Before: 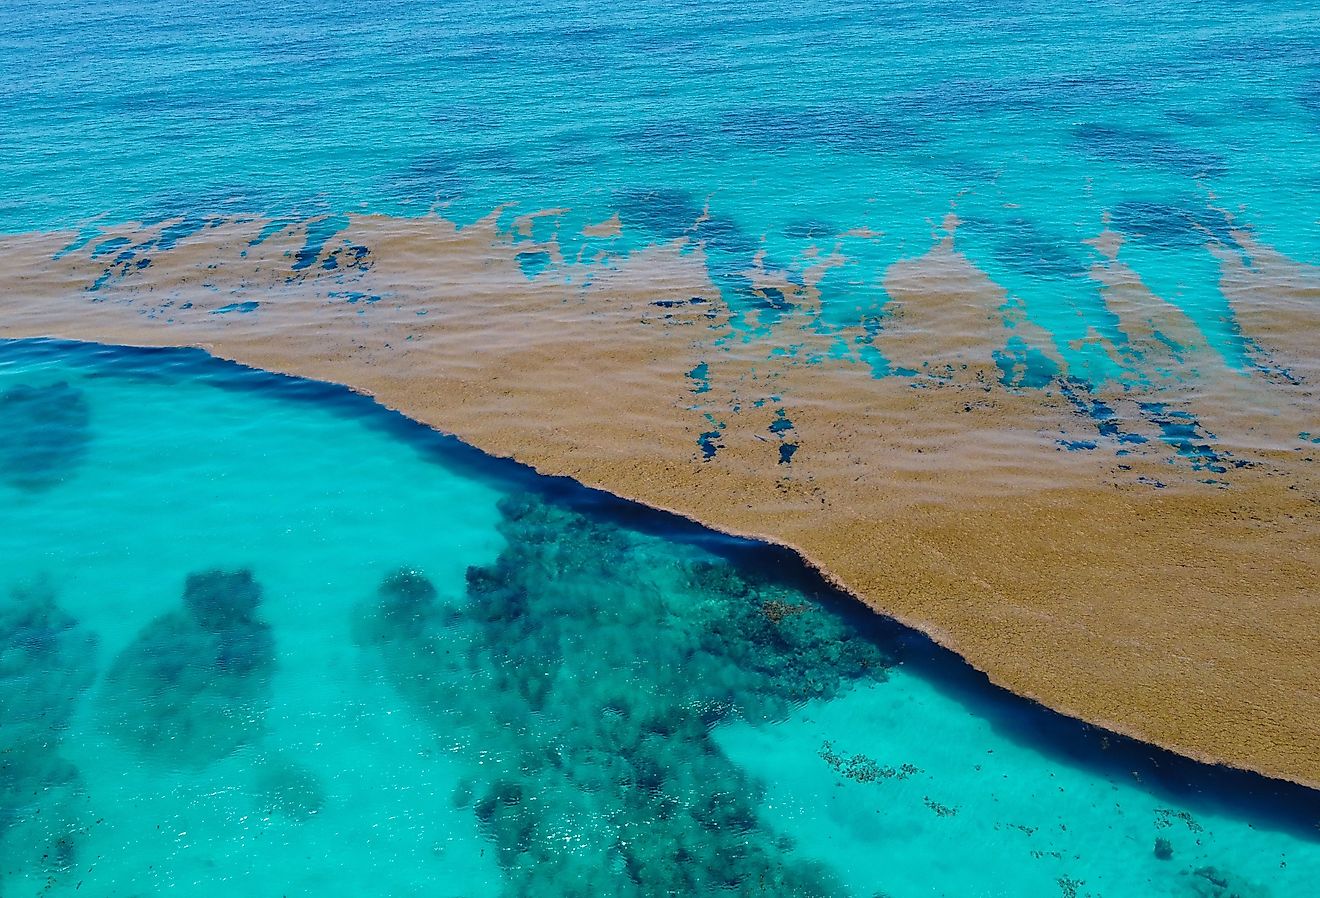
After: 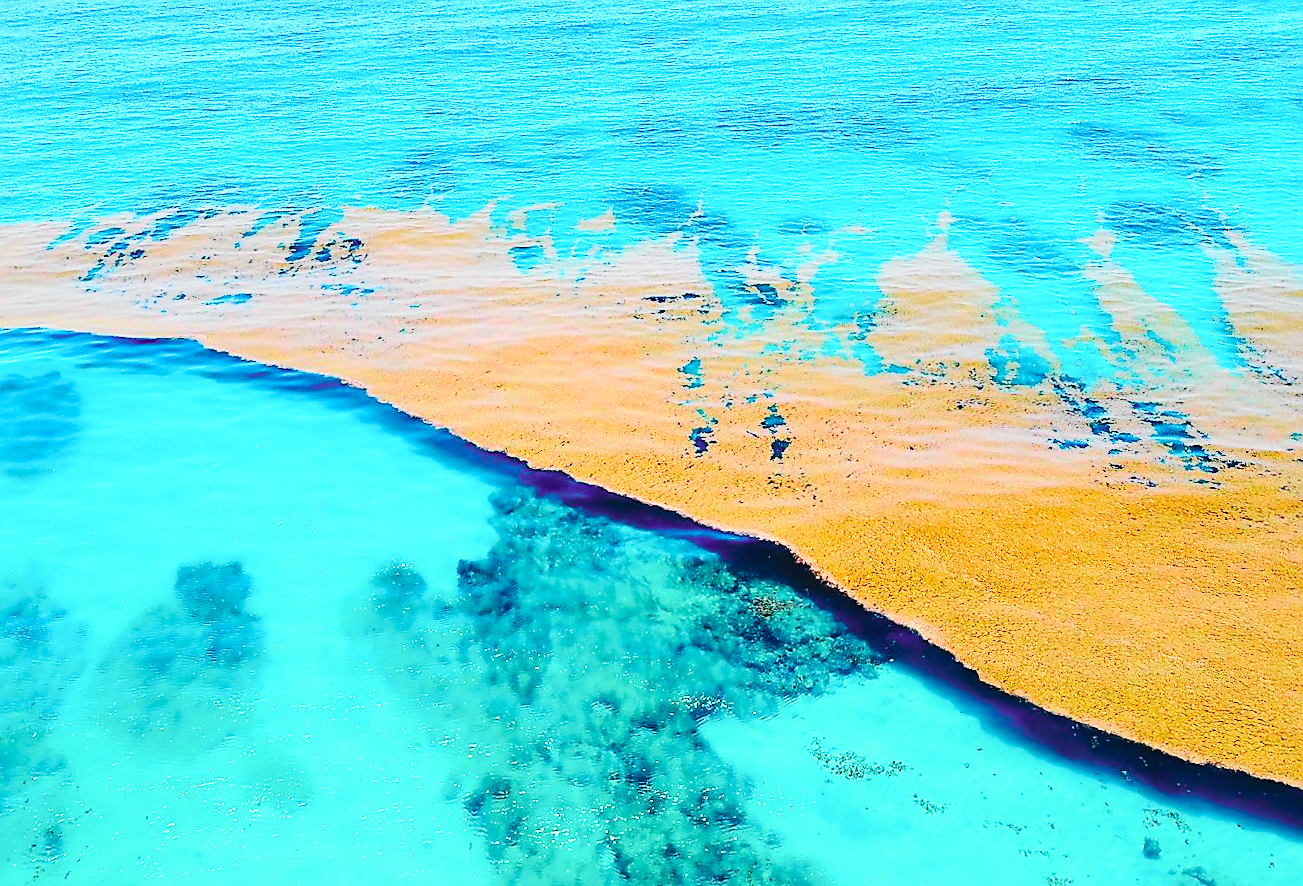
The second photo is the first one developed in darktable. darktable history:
sharpen: on, module defaults
contrast brightness saturation: contrast 0.07, brightness 0.08, saturation 0.18
tone curve: curves: ch0 [(0, 0.012) (0.144, 0.137) (0.326, 0.386) (0.489, 0.573) (0.656, 0.763) (0.849, 0.902) (1, 0.974)]; ch1 [(0, 0) (0.366, 0.367) (0.475, 0.453) (0.494, 0.493) (0.504, 0.497) (0.544, 0.579) (0.562, 0.619) (0.622, 0.694) (1, 1)]; ch2 [(0, 0) (0.333, 0.346) (0.375, 0.375) (0.424, 0.43) (0.476, 0.492) (0.502, 0.503) (0.533, 0.541) (0.572, 0.615) (0.605, 0.656) (0.641, 0.709) (1, 1)], color space Lab, independent channels, preserve colors none
crop and rotate: angle -0.5°
exposure: compensate highlight preservation false
base curve: curves: ch0 [(0, 0) (0.028, 0.03) (0.121, 0.232) (0.46, 0.748) (0.859, 0.968) (1, 1)], preserve colors none
